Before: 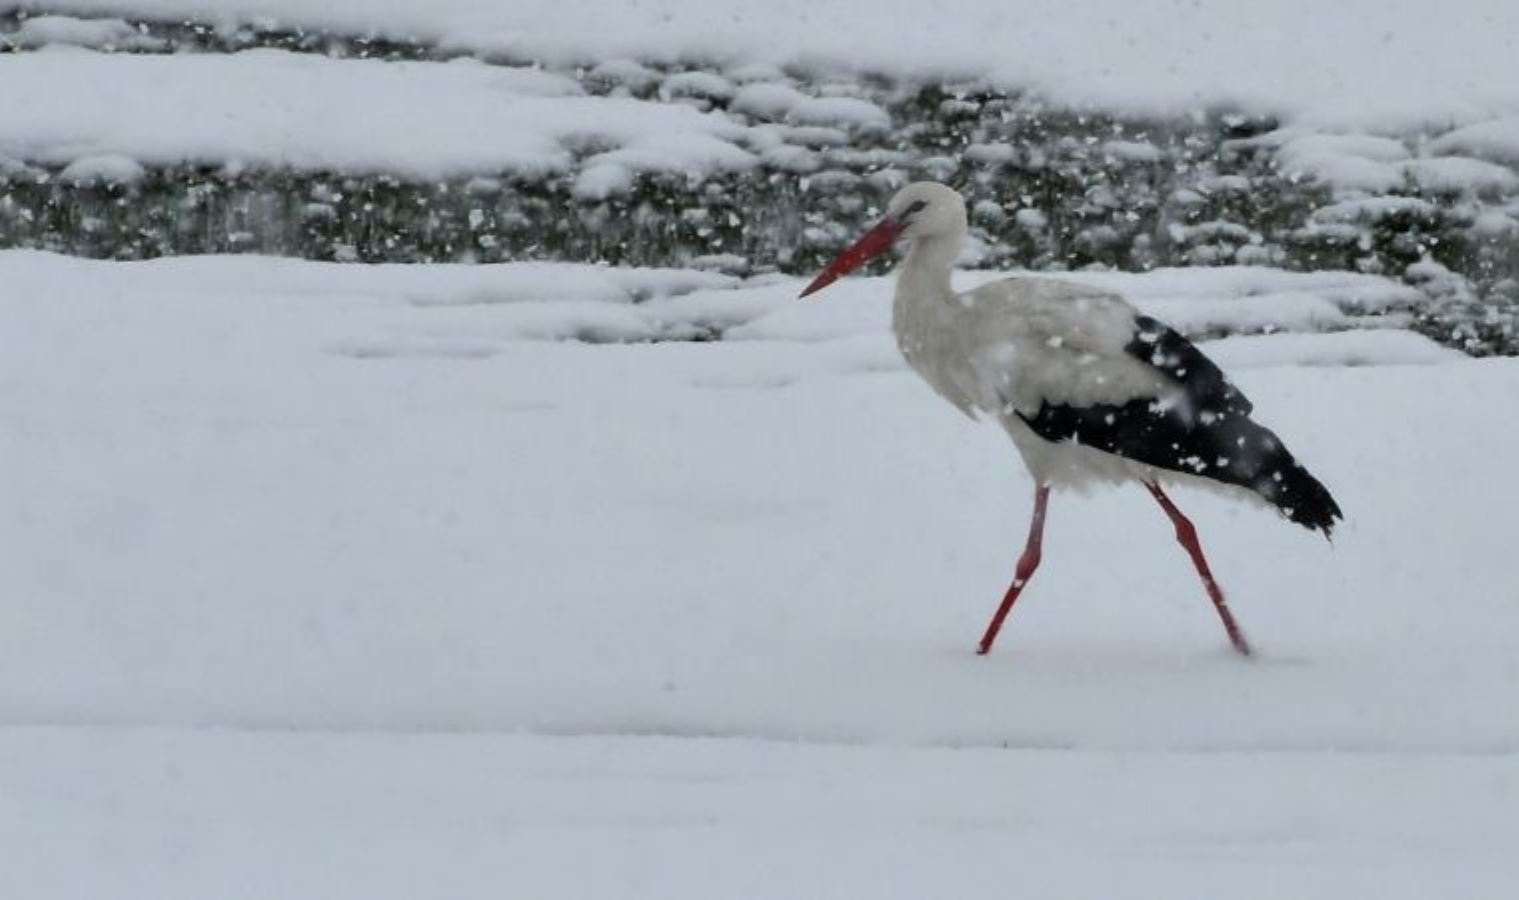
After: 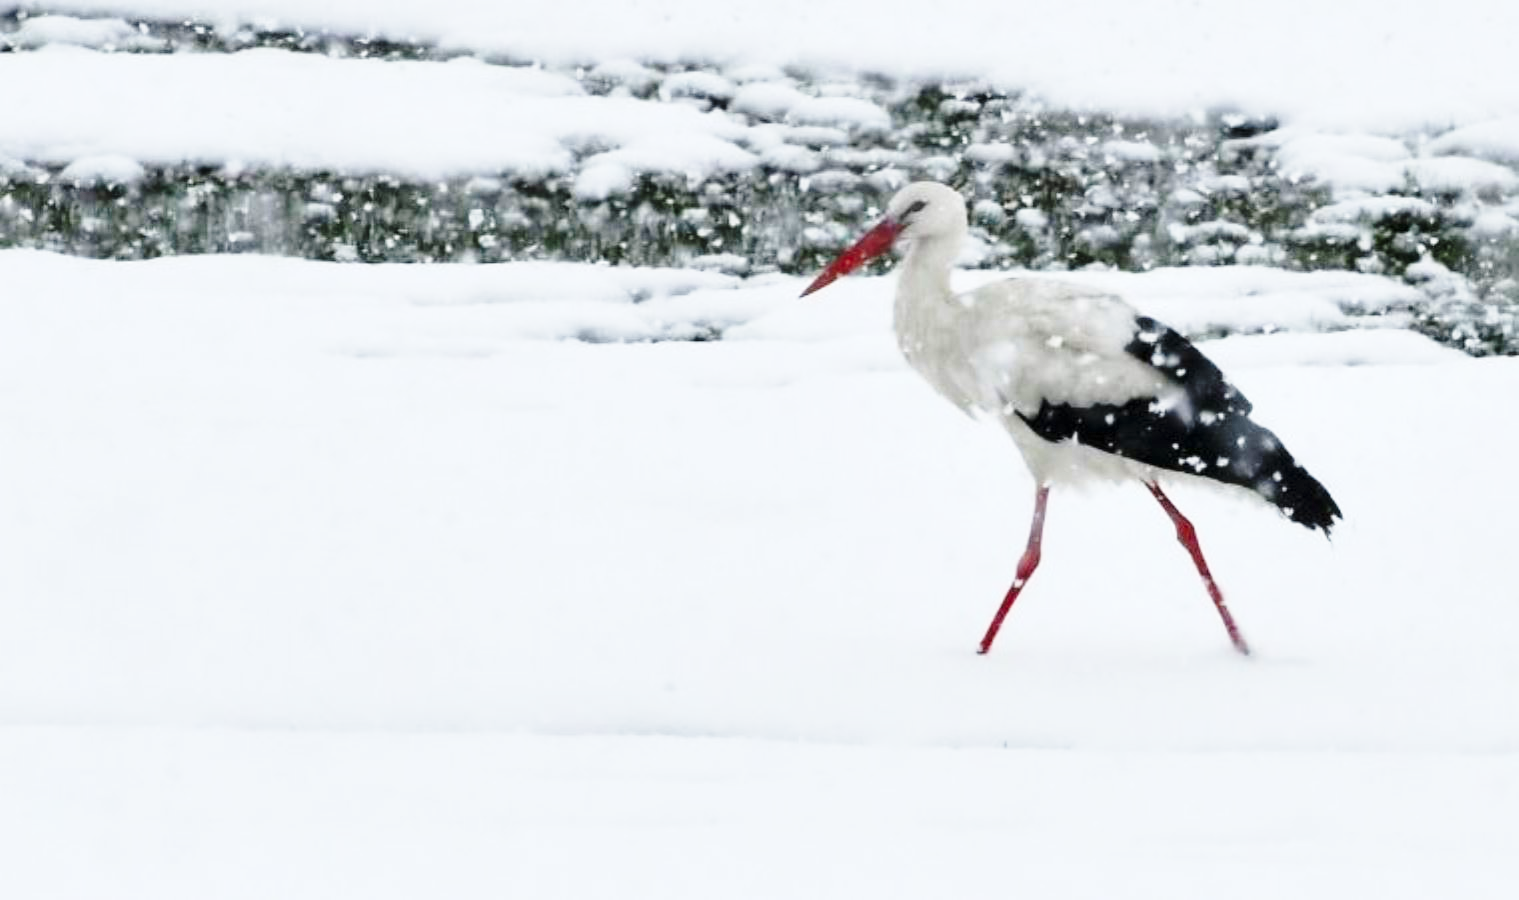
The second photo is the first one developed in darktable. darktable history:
exposure: exposure 0.554 EV, compensate highlight preservation false
base curve: curves: ch0 [(0, 0) (0.028, 0.03) (0.121, 0.232) (0.46, 0.748) (0.859, 0.968) (1, 1)], preserve colors none
